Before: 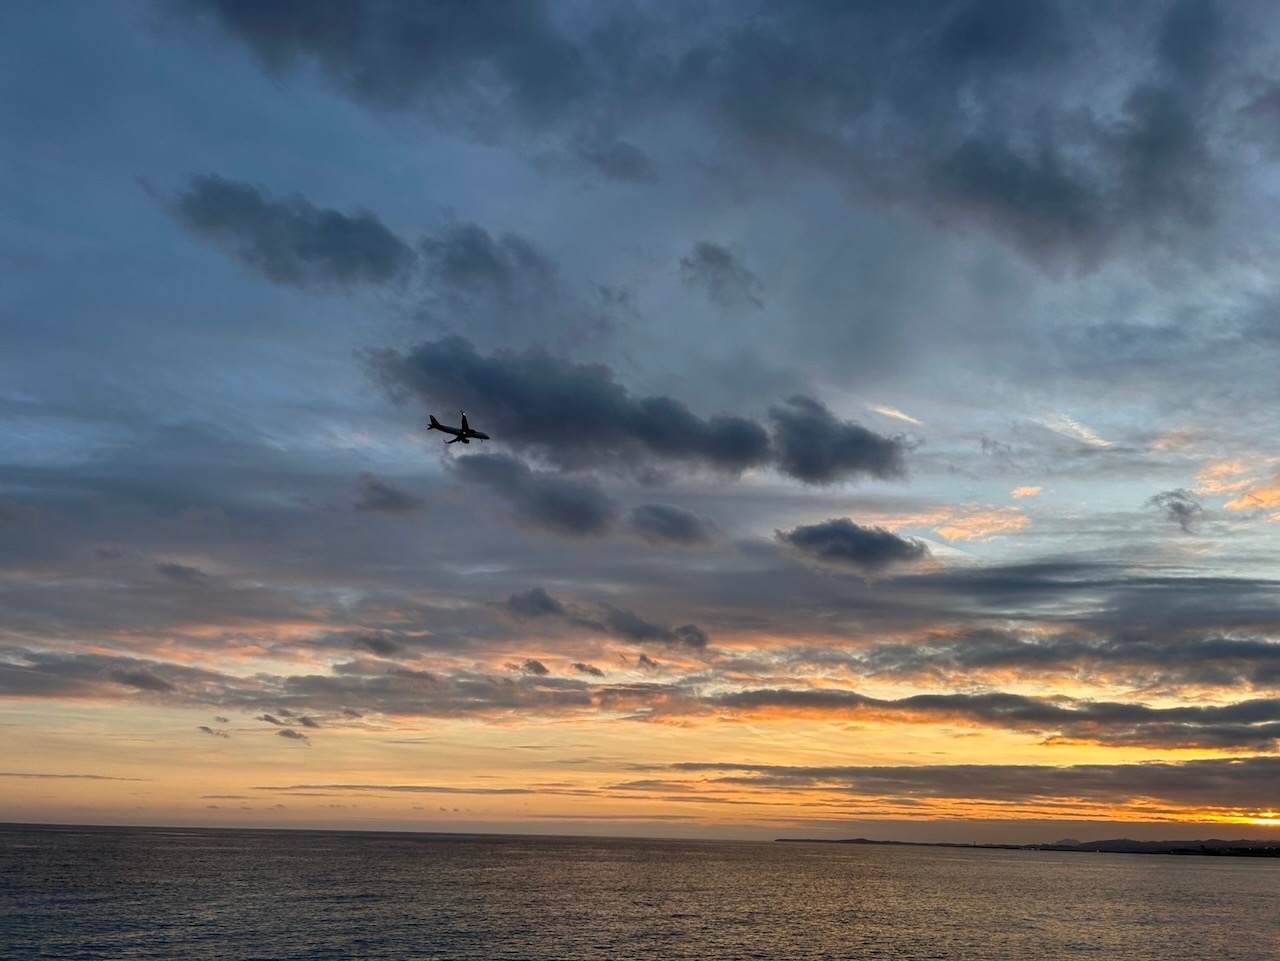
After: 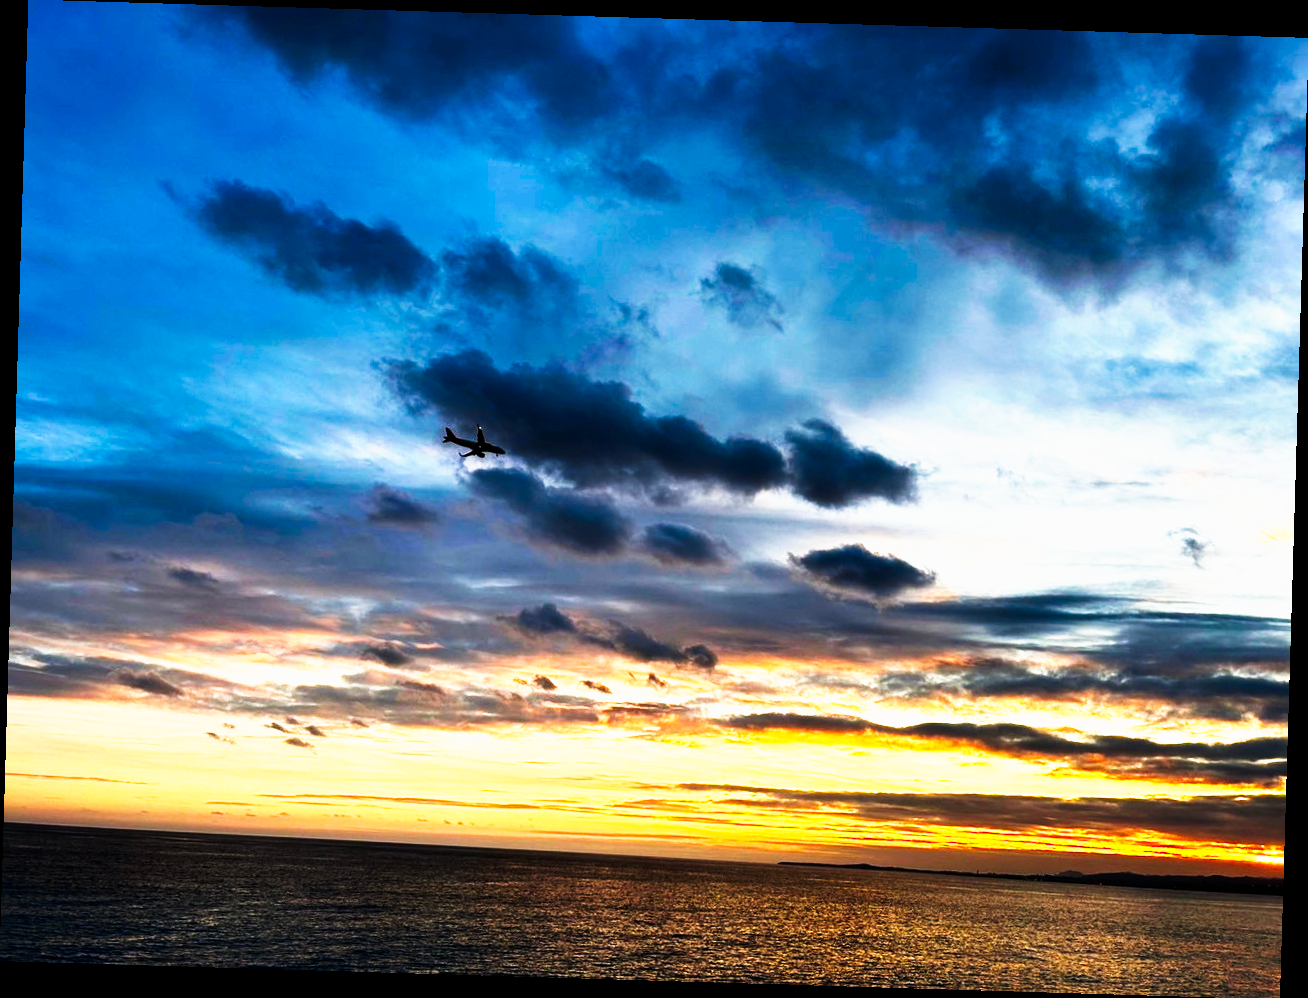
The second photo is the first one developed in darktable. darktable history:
tone curve: curves: ch0 [(0, 0) (0.003, 0) (0.011, 0.001) (0.025, 0.003) (0.044, 0.003) (0.069, 0.006) (0.1, 0.009) (0.136, 0.014) (0.177, 0.029) (0.224, 0.061) (0.277, 0.127) (0.335, 0.218) (0.399, 0.38) (0.468, 0.588) (0.543, 0.809) (0.623, 0.947) (0.709, 0.987) (0.801, 0.99) (0.898, 0.99) (1, 1)], preserve colors none
rotate and perspective: rotation 1.72°, automatic cropping off
exposure: compensate highlight preservation false
